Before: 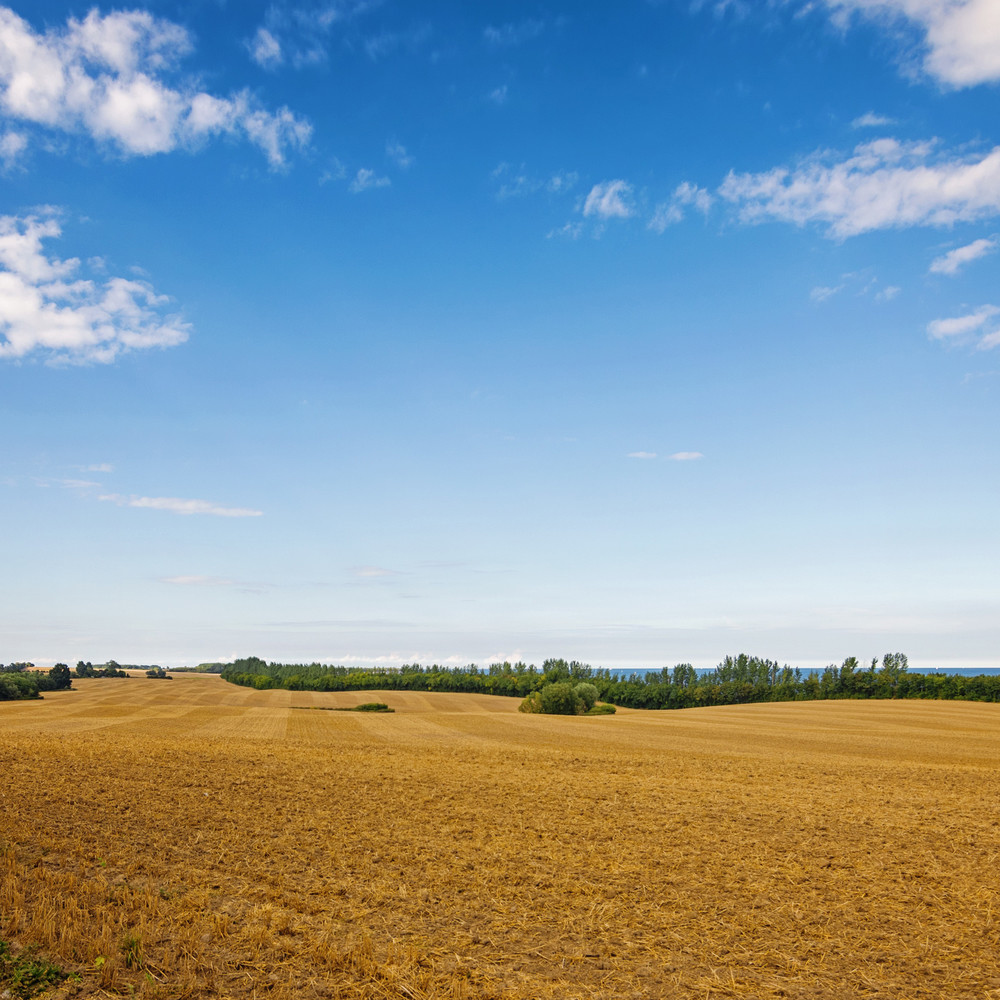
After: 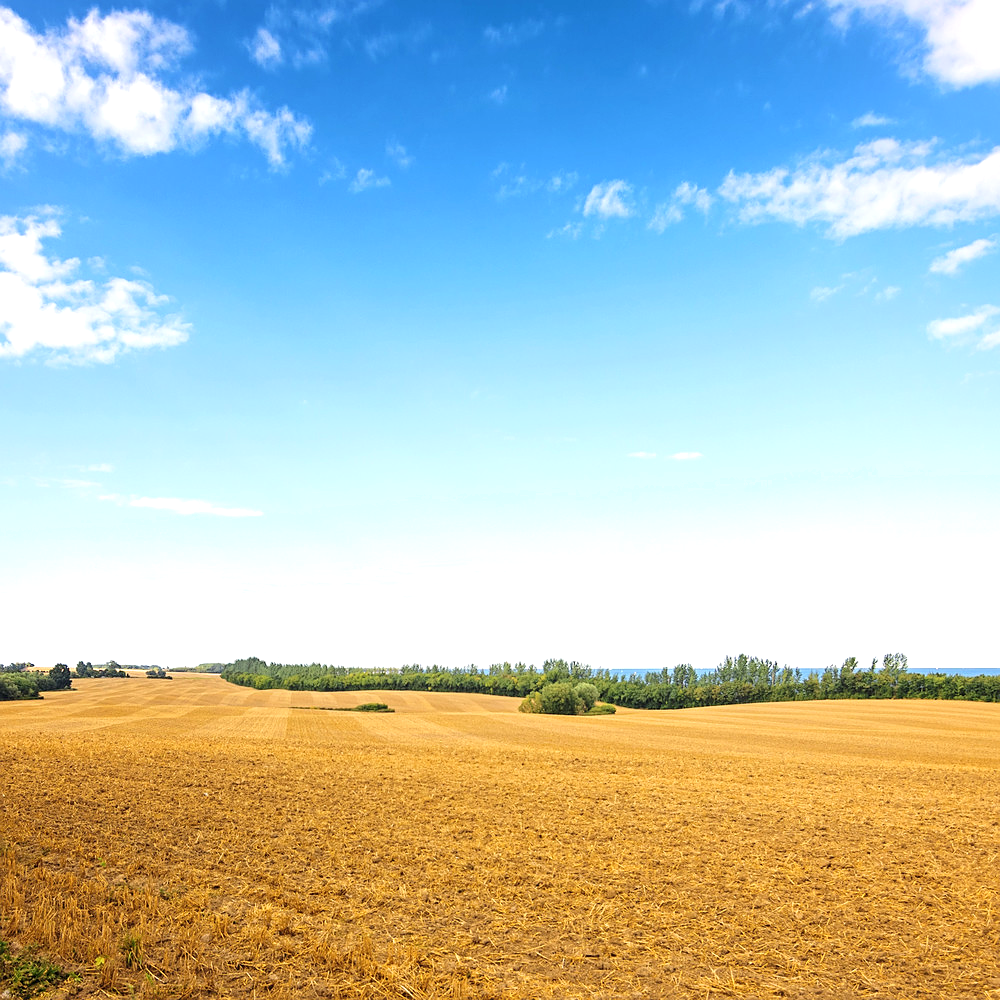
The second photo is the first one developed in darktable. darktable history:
exposure: exposure 0.74 EV, compensate highlight preservation false
sharpen: radius 1
shadows and highlights: shadows -70, highlights 35, soften with gaussian
